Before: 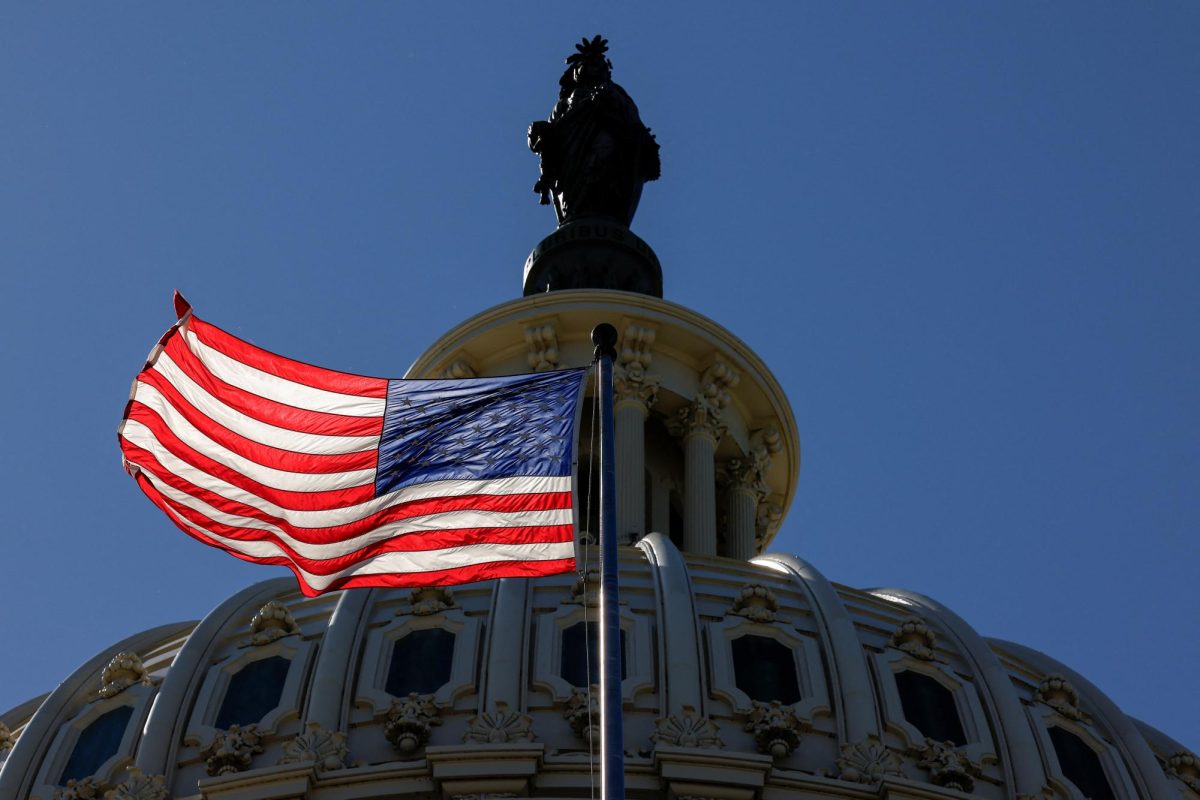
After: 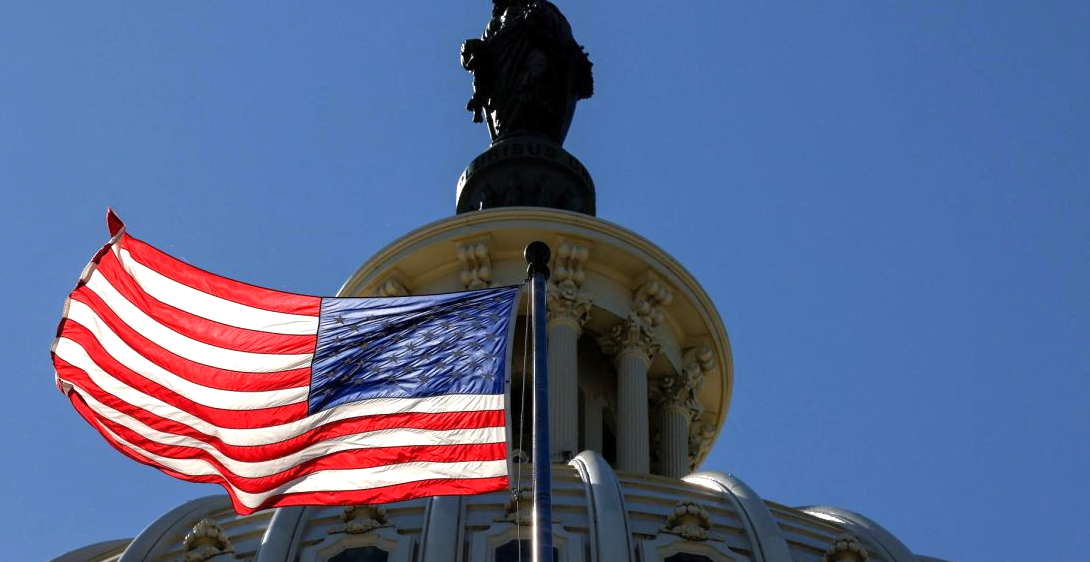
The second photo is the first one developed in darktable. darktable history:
crop: left 5.596%, top 10.314%, right 3.534%, bottom 19.395%
exposure: exposure 0.6 EV, compensate highlight preservation false
